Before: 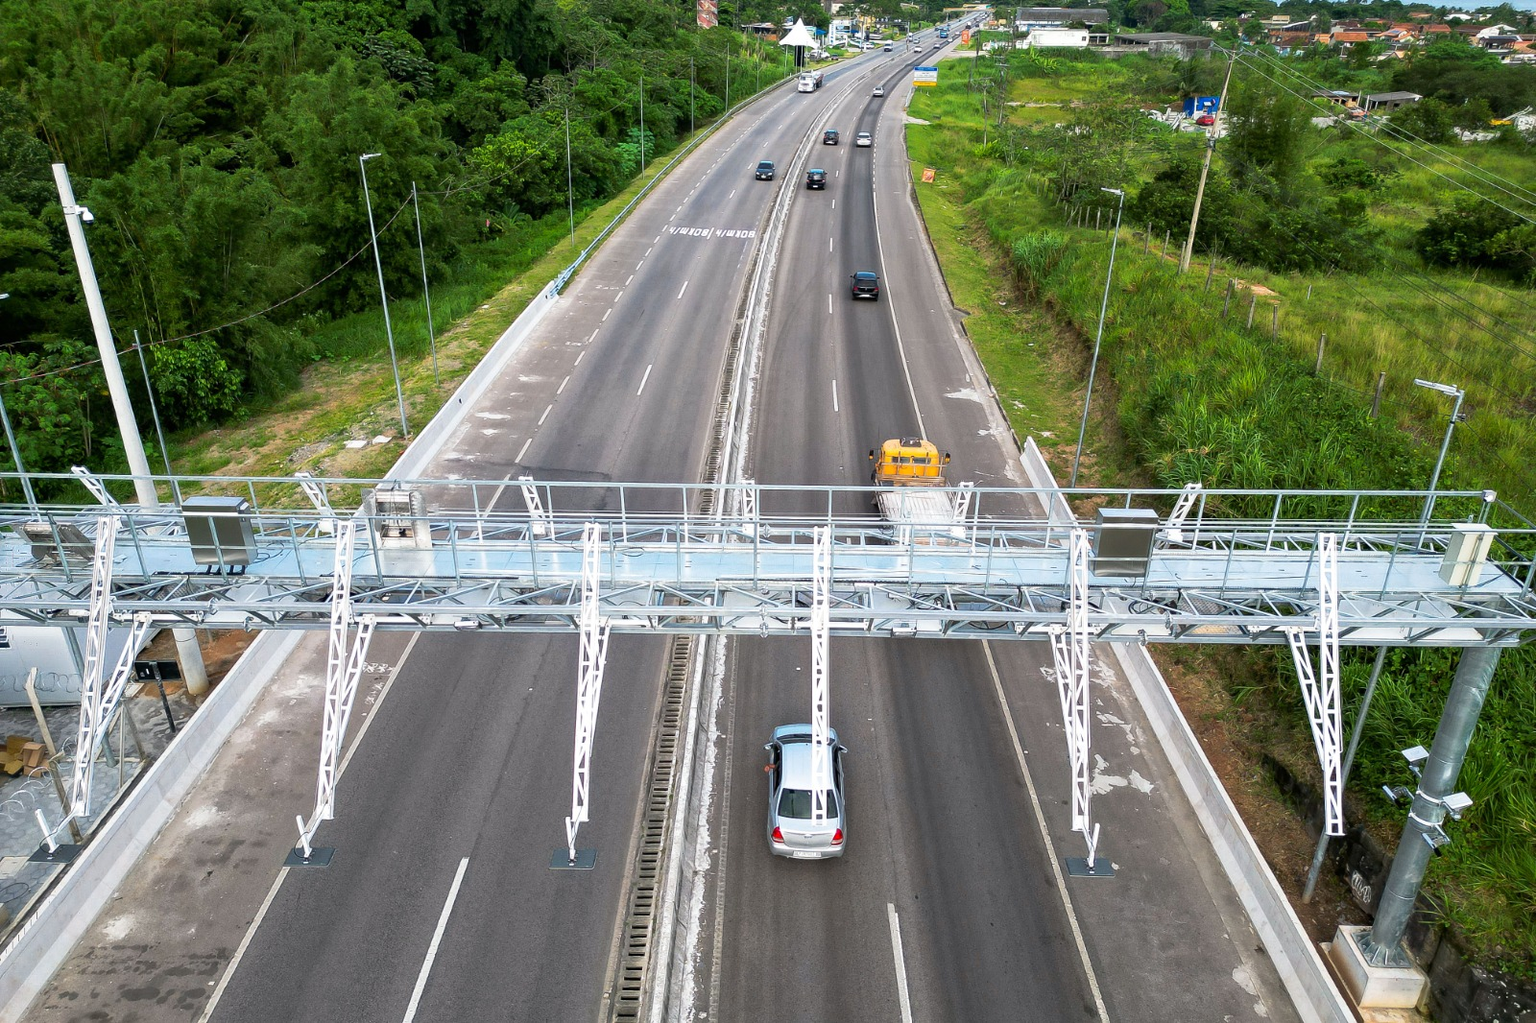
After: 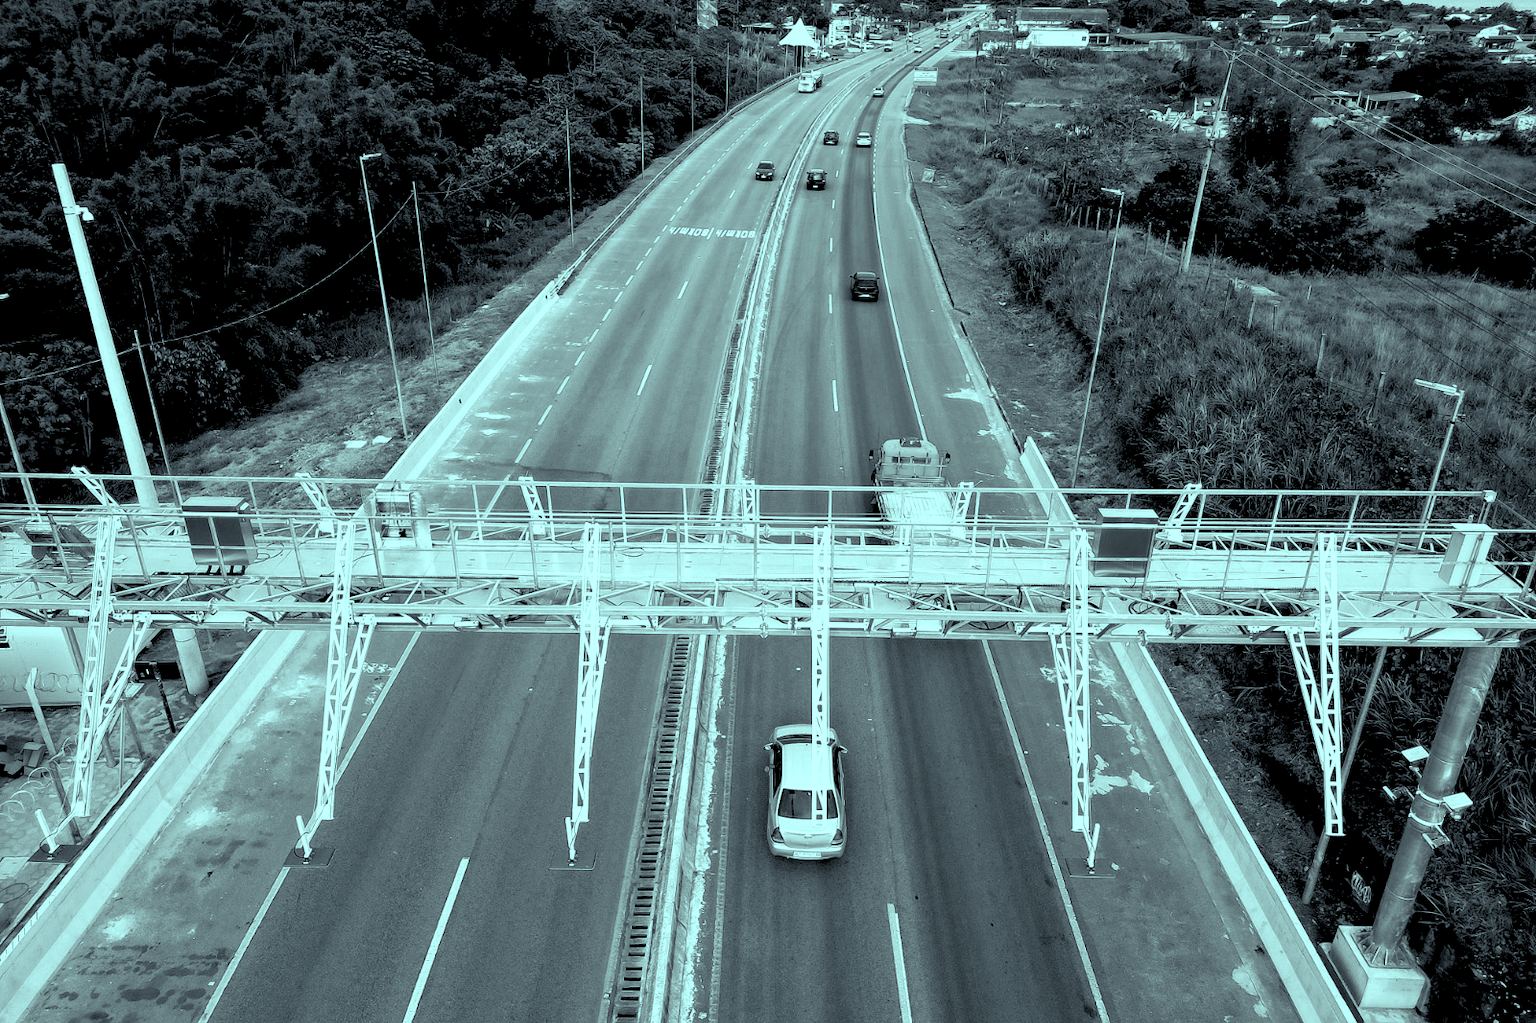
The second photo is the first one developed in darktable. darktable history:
color calibration: output gray [0.18, 0.41, 0.41, 0], gray › normalize channels true, illuminant same as pipeline (D50), adaptation XYZ, x 0.346, y 0.359, gamut compression 0
rgb levels: levels [[0.029, 0.461, 0.922], [0, 0.5, 1], [0, 0.5, 1]]
color balance rgb: shadows lift › chroma 7.23%, shadows lift › hue 246.48°, highlights gain › chroma 5.38%, highlights gain › hue 196.93°, white fulcrum 1 EV
